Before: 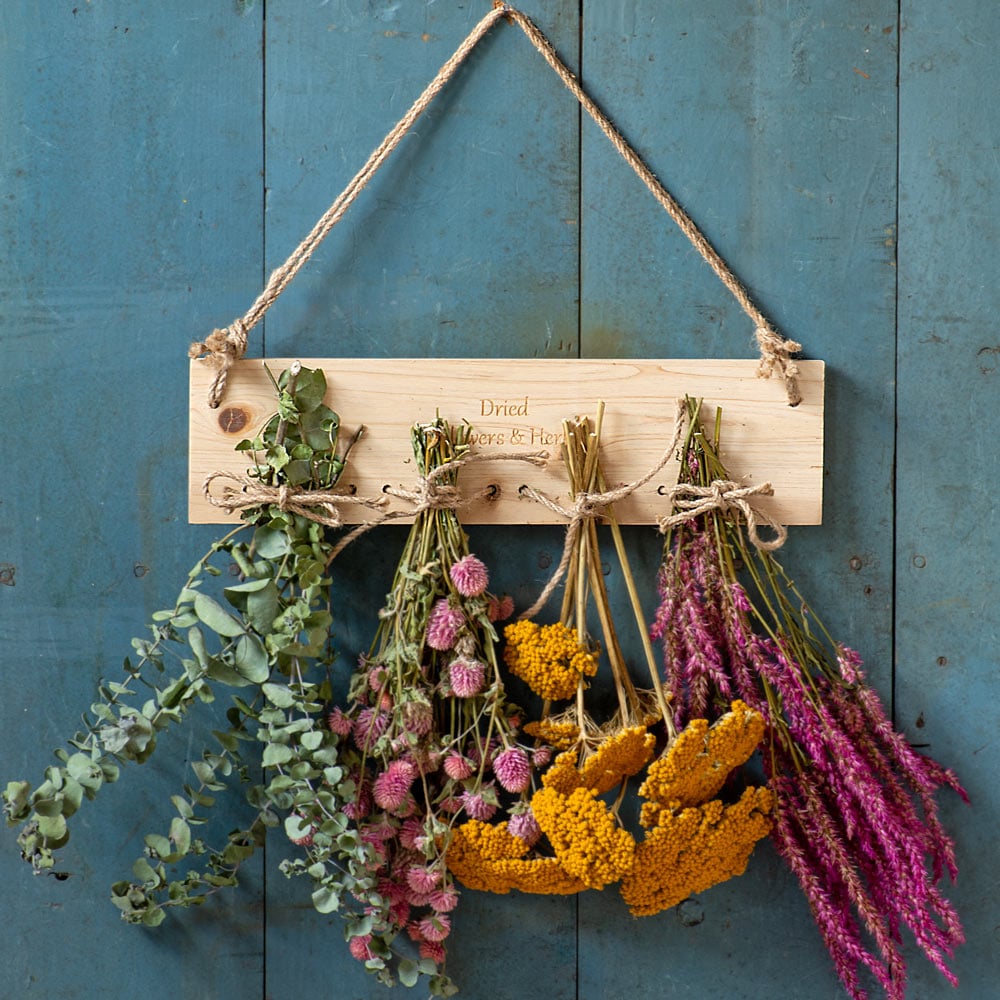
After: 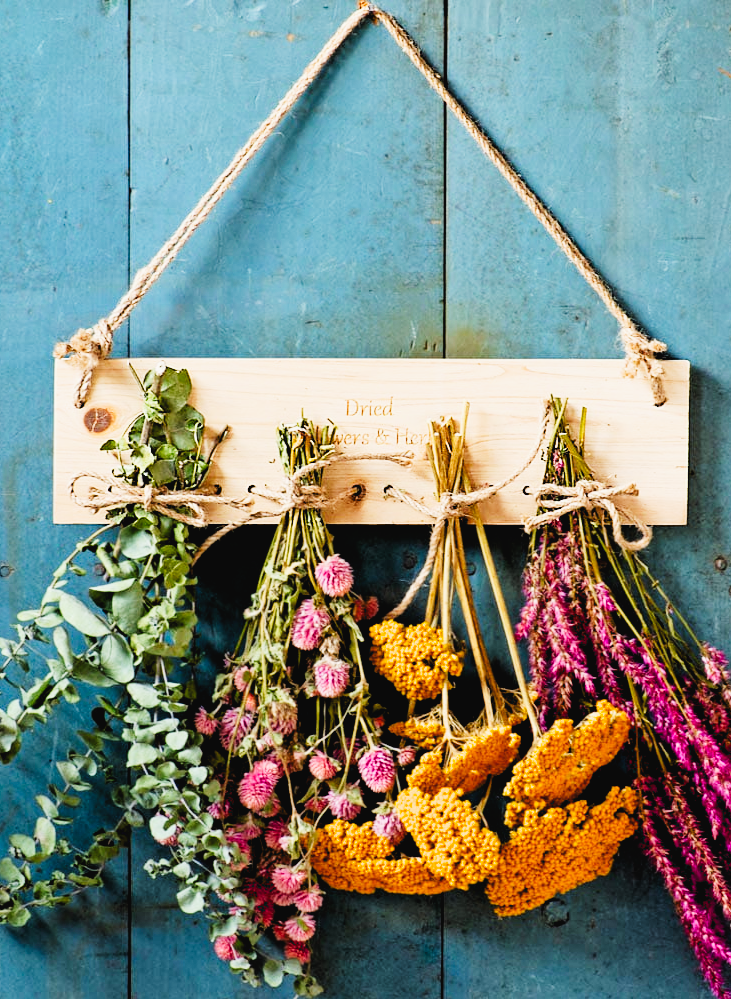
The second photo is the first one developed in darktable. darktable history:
tone equalizer: mask exposure compensation -0.485 EV
filmic rgb: black relative exposure -5.76 EV, white relative exposure 3.4 EV, threshold 5.98 EV, hardness 3.67, enable highlight reconstruction true
crop: left 13.521%, right 13.286%
exposure: black level correction 0.012, exposure 0.694 EV, compensate highlight preservation false
tone curve: curves: ch0 [(0, 0.028) (0.037, 0.05) (0.123, 0.108) (0.19, 0.164) (0.269, 0.247) (0.475, 0.533) (0.595, 0.695) (0.718, 0.823) (0.855, 0.913) (1, 0.982)]; ch1 [(0, 0) (0.243, 0.245) (0.427, 0.41) (0.493, 0.481) (0.505, 0.502) (0.536, 0.545) (0.56, 0.582) (0.611, 0.644) (0.769, 0.807) (1, 1)]; ch2 [(0, 0) (0.249, 0.216) (0.349, 0.321) (0.424, 0.442) (0.476, 0.483) (0.498, 0.499) (0.517, 0.519) (0.532, 0.55) (0.569, 0.608) (0.614, 0.661) (0.706, 0.75) (0.808, 0.809) (0.991, 0.968)], preserve colors none
